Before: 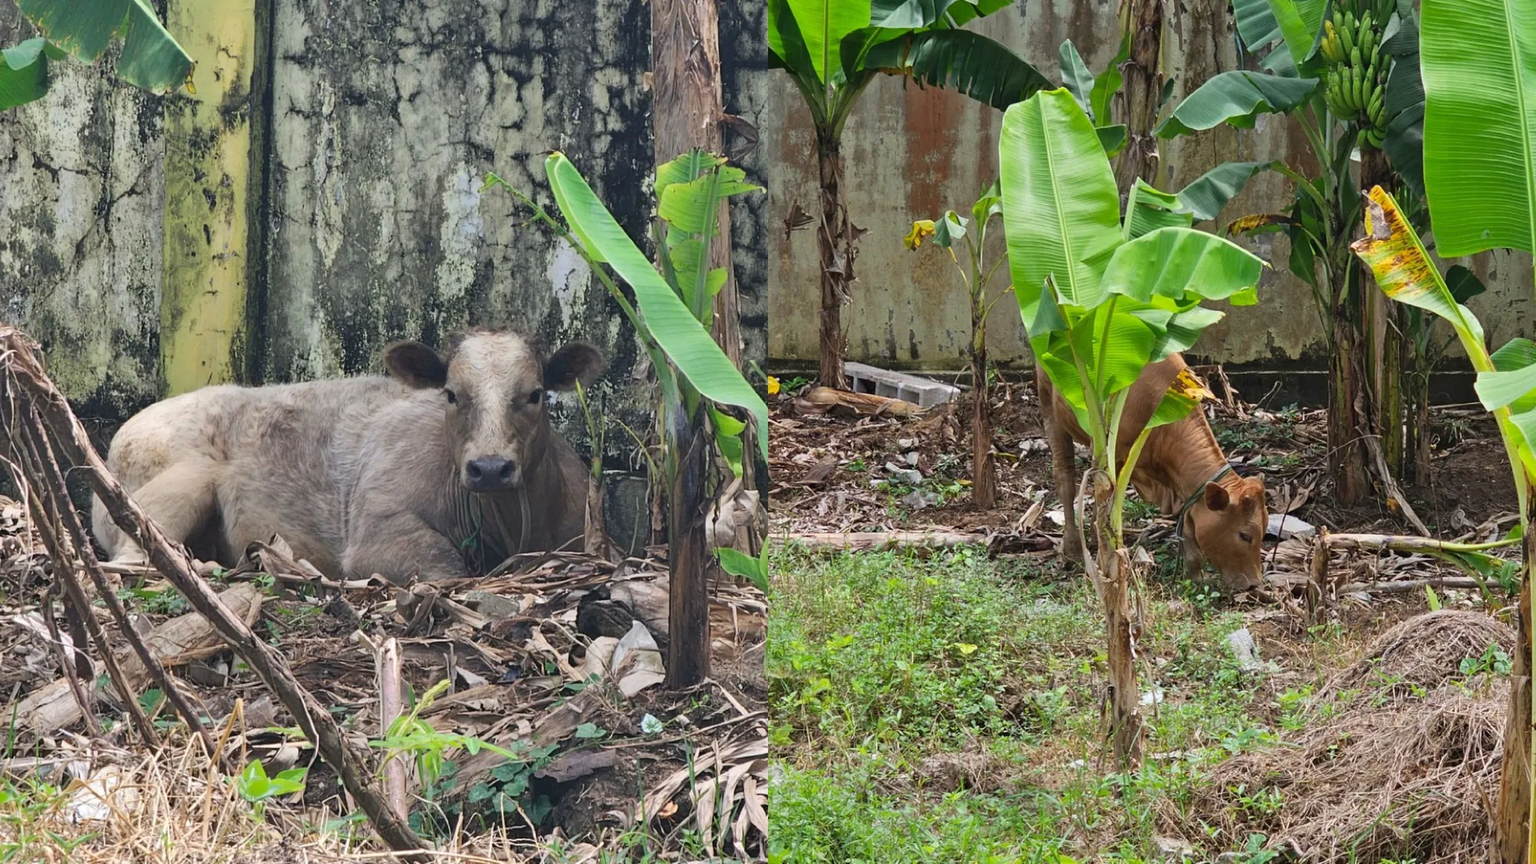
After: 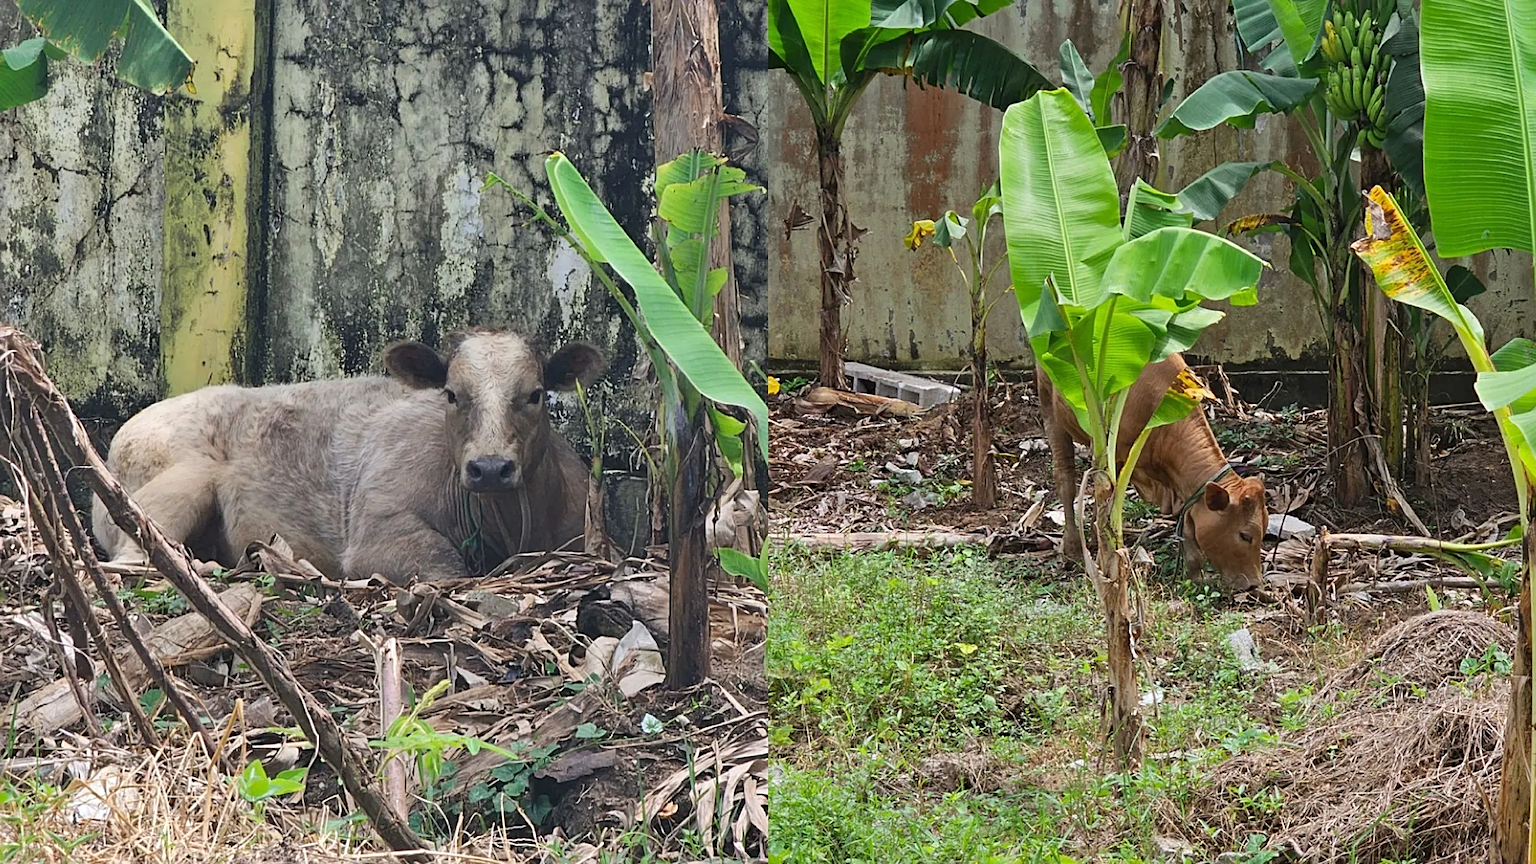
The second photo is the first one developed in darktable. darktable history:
sharpen: amount 0.484
